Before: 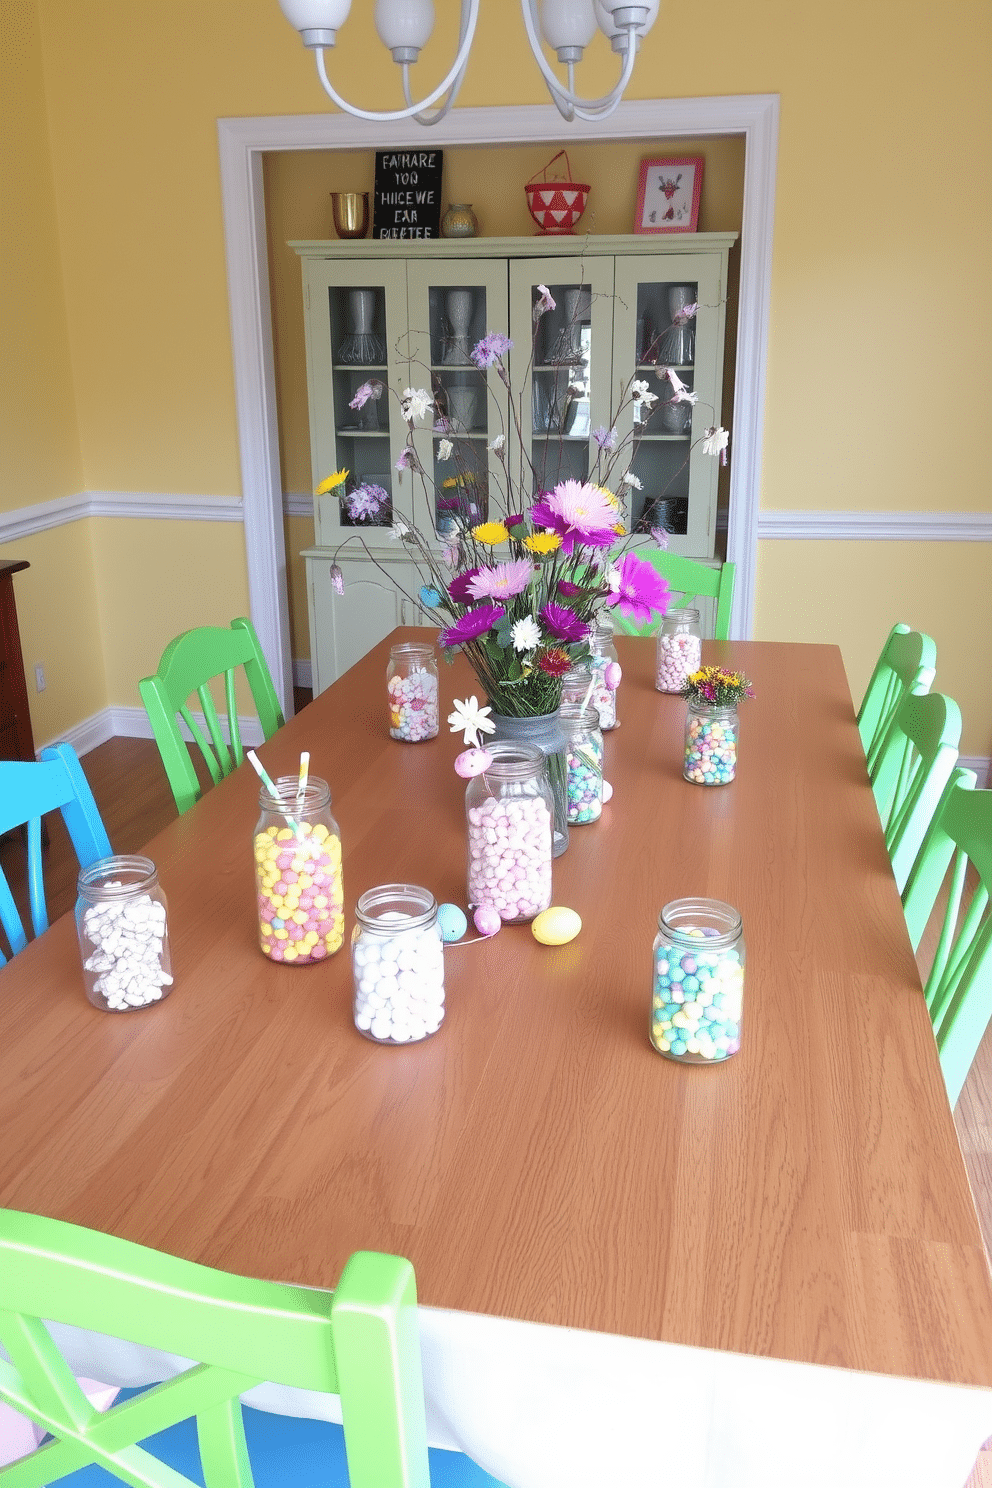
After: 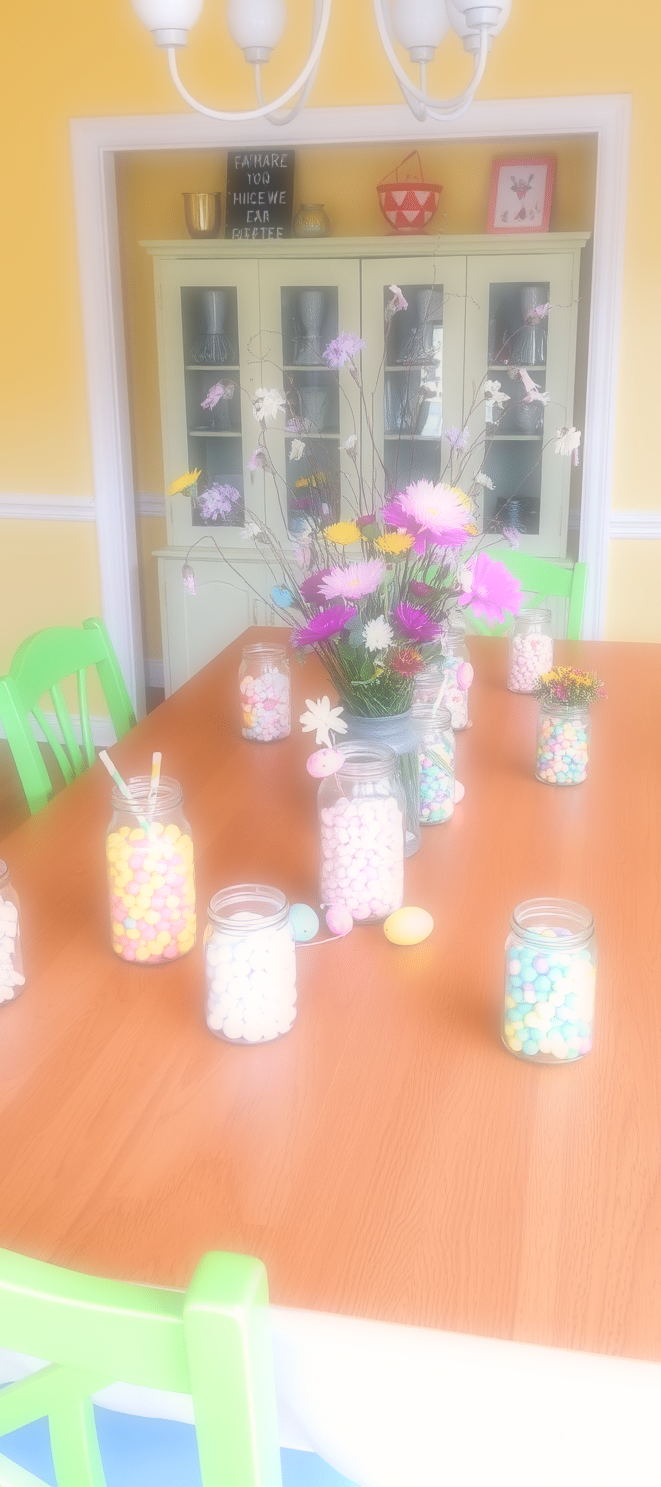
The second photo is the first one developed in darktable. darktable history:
crop and rotate: left 15.055%, right 18.278%
soften: on, module defaults
global tonemap: drago (0.7, 100)
color balance rgb: shadows lift › chroma 1%, shadows lift › hue 217.2°, power › hue 310.8°, highlights gain › chroma 1%, highlights gain › hue 54°, global offset › luminance 0.5%, global offset › hue 171.6°, perceptual saturation grading › global saturation 14.09%, perceptual saturation grading › highlights -25%, perceptual saturation grading › shadows 30%, perceptual brilliance grading › highlights 13.42%, perceptual brilliance grading › mid-tones 8.05%, perceptual brilliance grading › shadows -17.45%, global vibrance 25%
